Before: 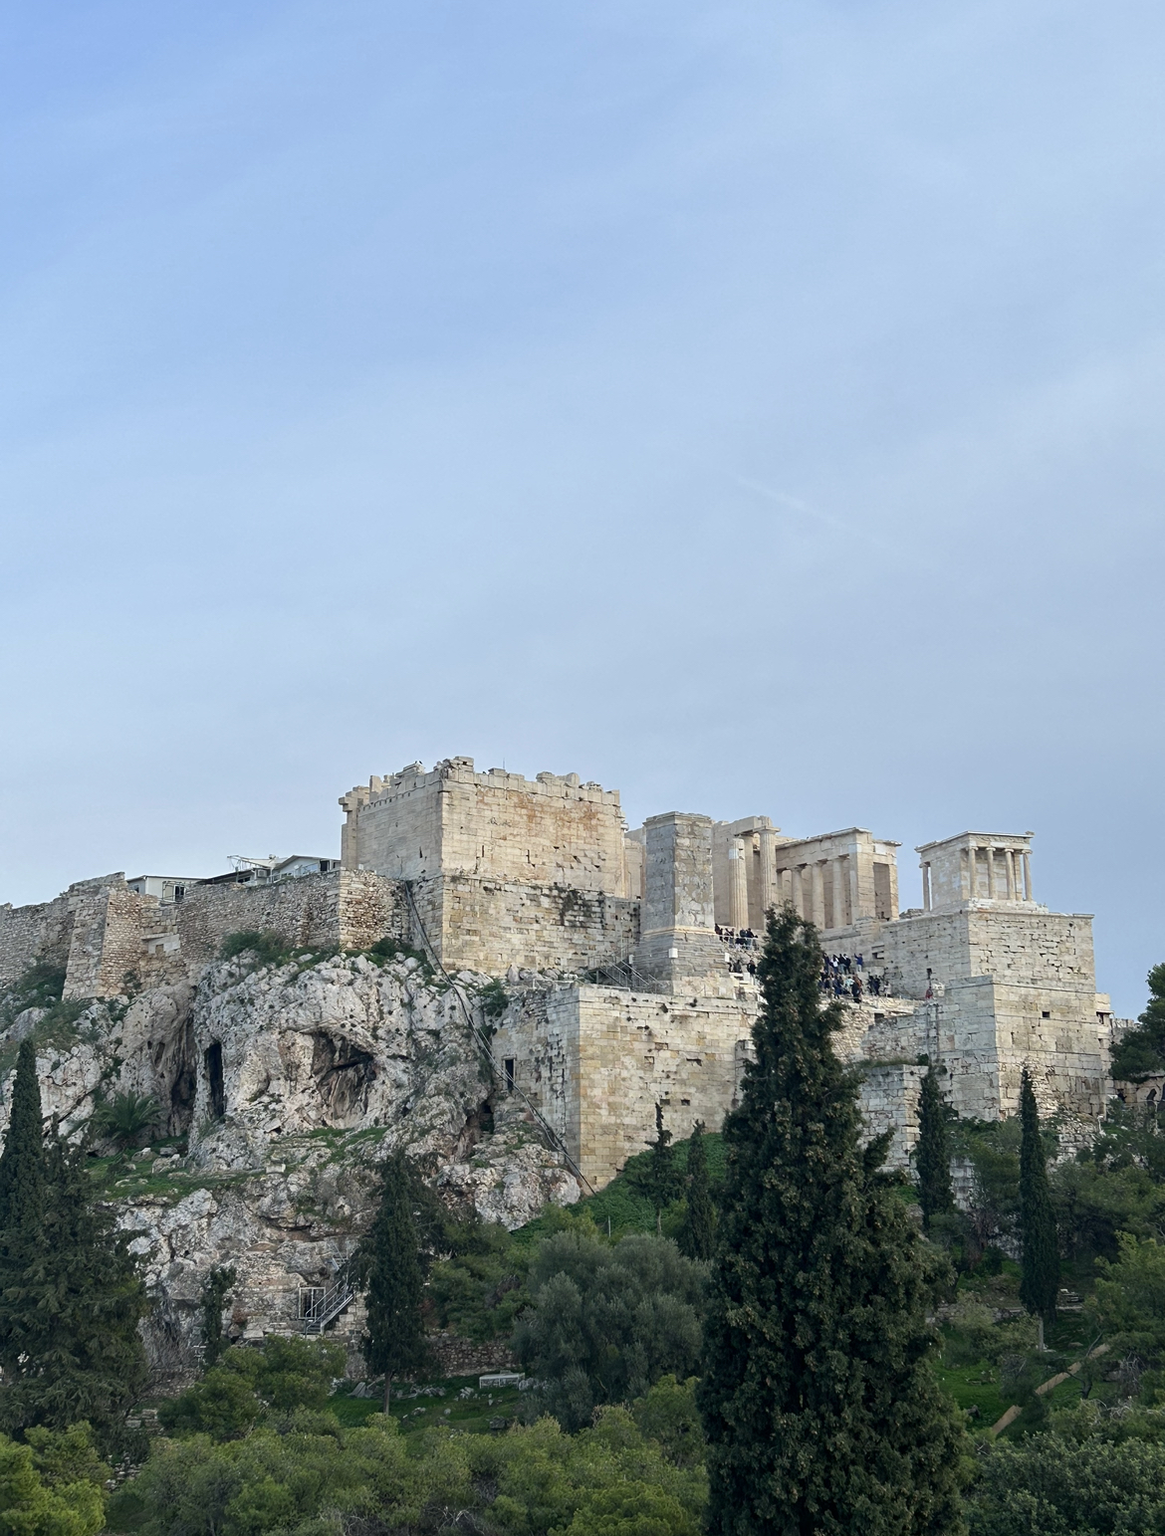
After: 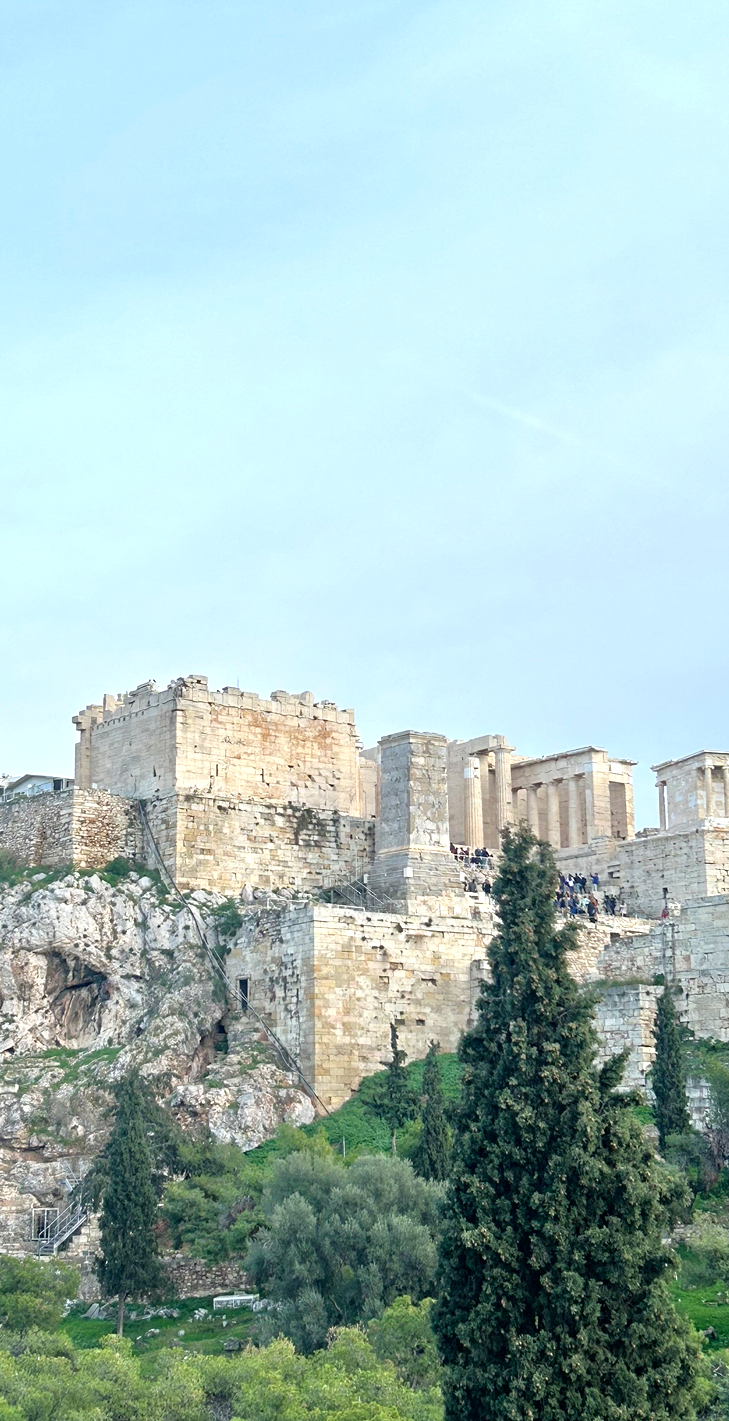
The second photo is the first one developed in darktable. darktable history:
crop and rotate: left 22.918%, top 5.629%, right 14.711%, bottom 2.247%
exposure: exposure 0.6 EV, compensate highlight preservation false
white balance: emerald 1
tone equalizer: -7 EV 0.15 EV, -6 EV 0.6 EV, -5 EV 1.15 EV, -4 EV 1.33 EV, -3 EV 1.15 EV, -2 EV 0.6 EV, -1 EV 0.15 EV, mask exposure compensation -0.5 EV
